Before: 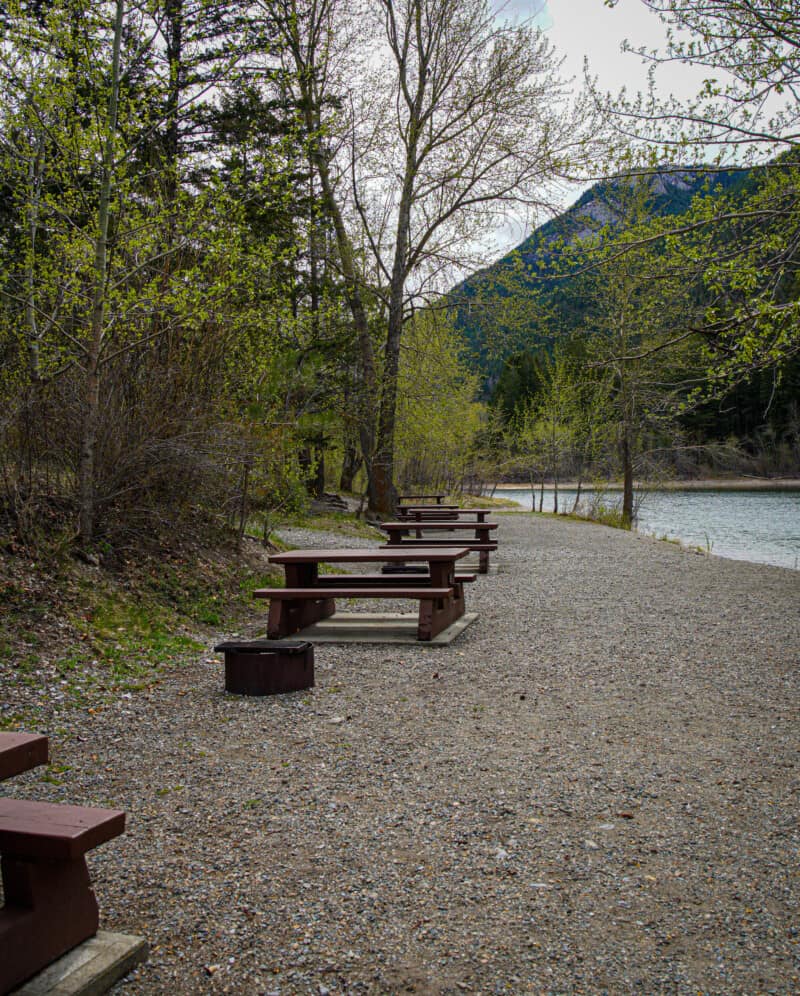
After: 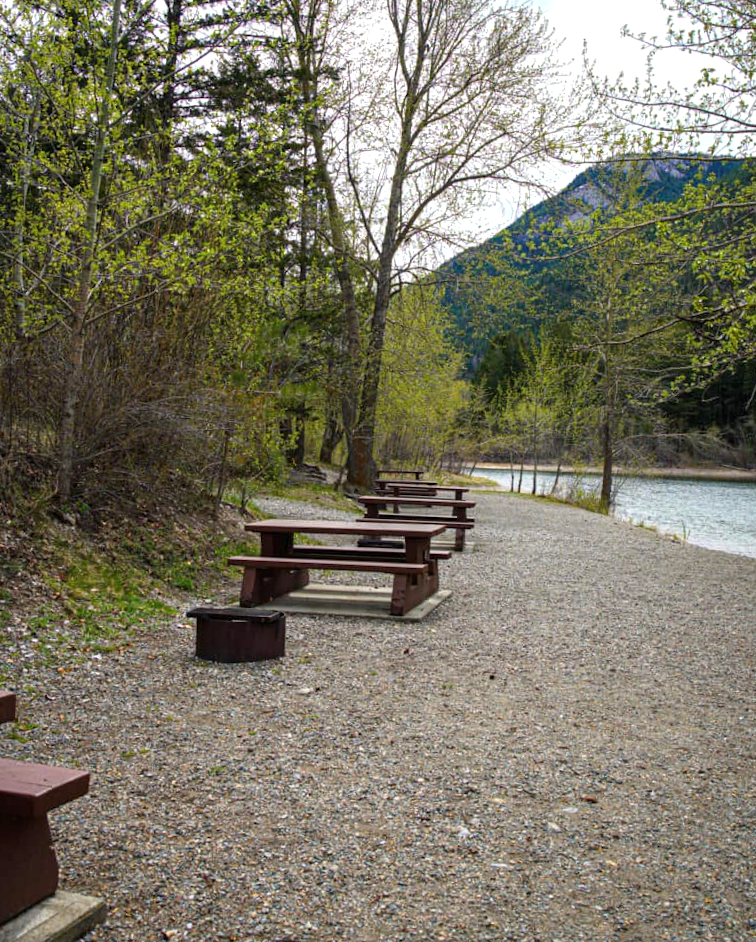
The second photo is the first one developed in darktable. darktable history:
crop and rotate: angle -2.68°
exposure: exposure 0.603 EV, compensate highlight preservation false
